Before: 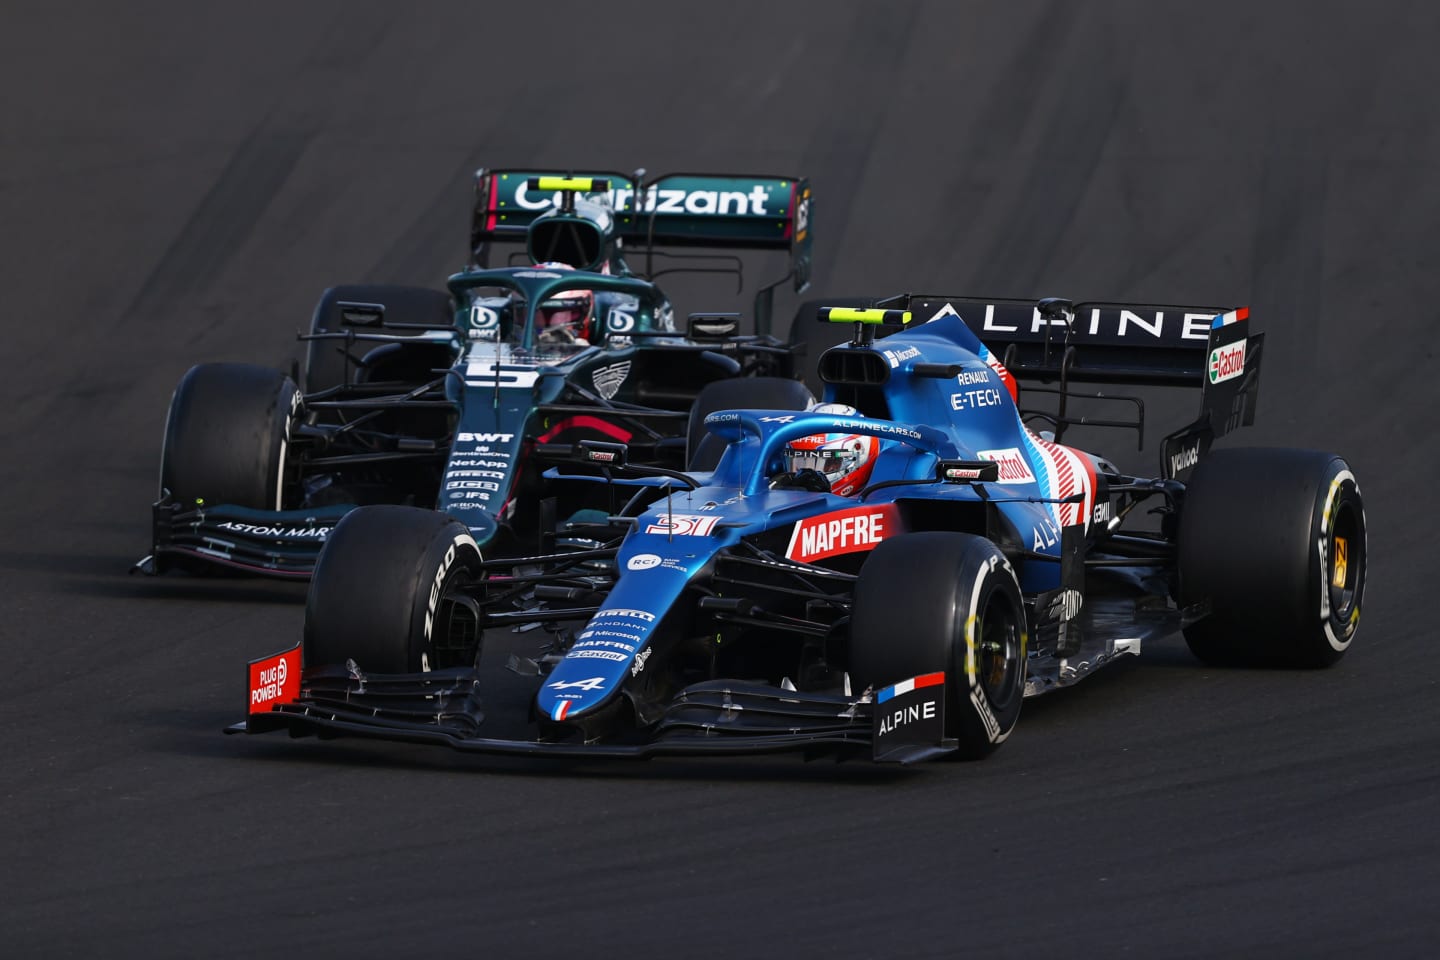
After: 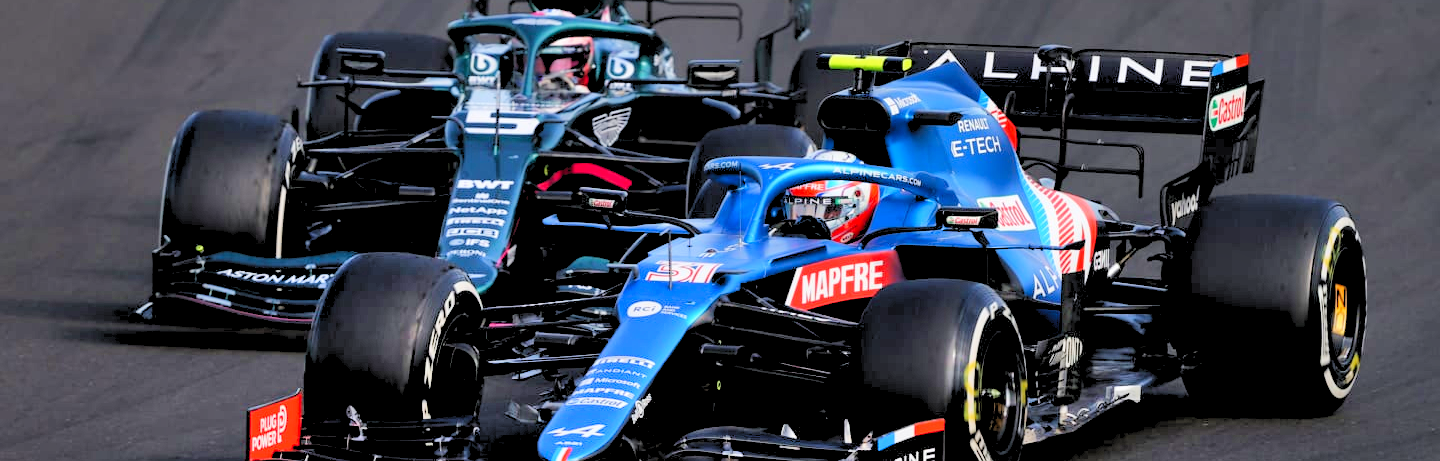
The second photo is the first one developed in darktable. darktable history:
velvia: strength 17.39%
exposure: exposure -0.044 EV, compensate highlight preservation false
shadows and highlights: soften with gaussian
levels: levels [0.093, 0.434, 0.988]
crop and rotate: top 26.399%, bottom 25.481%
